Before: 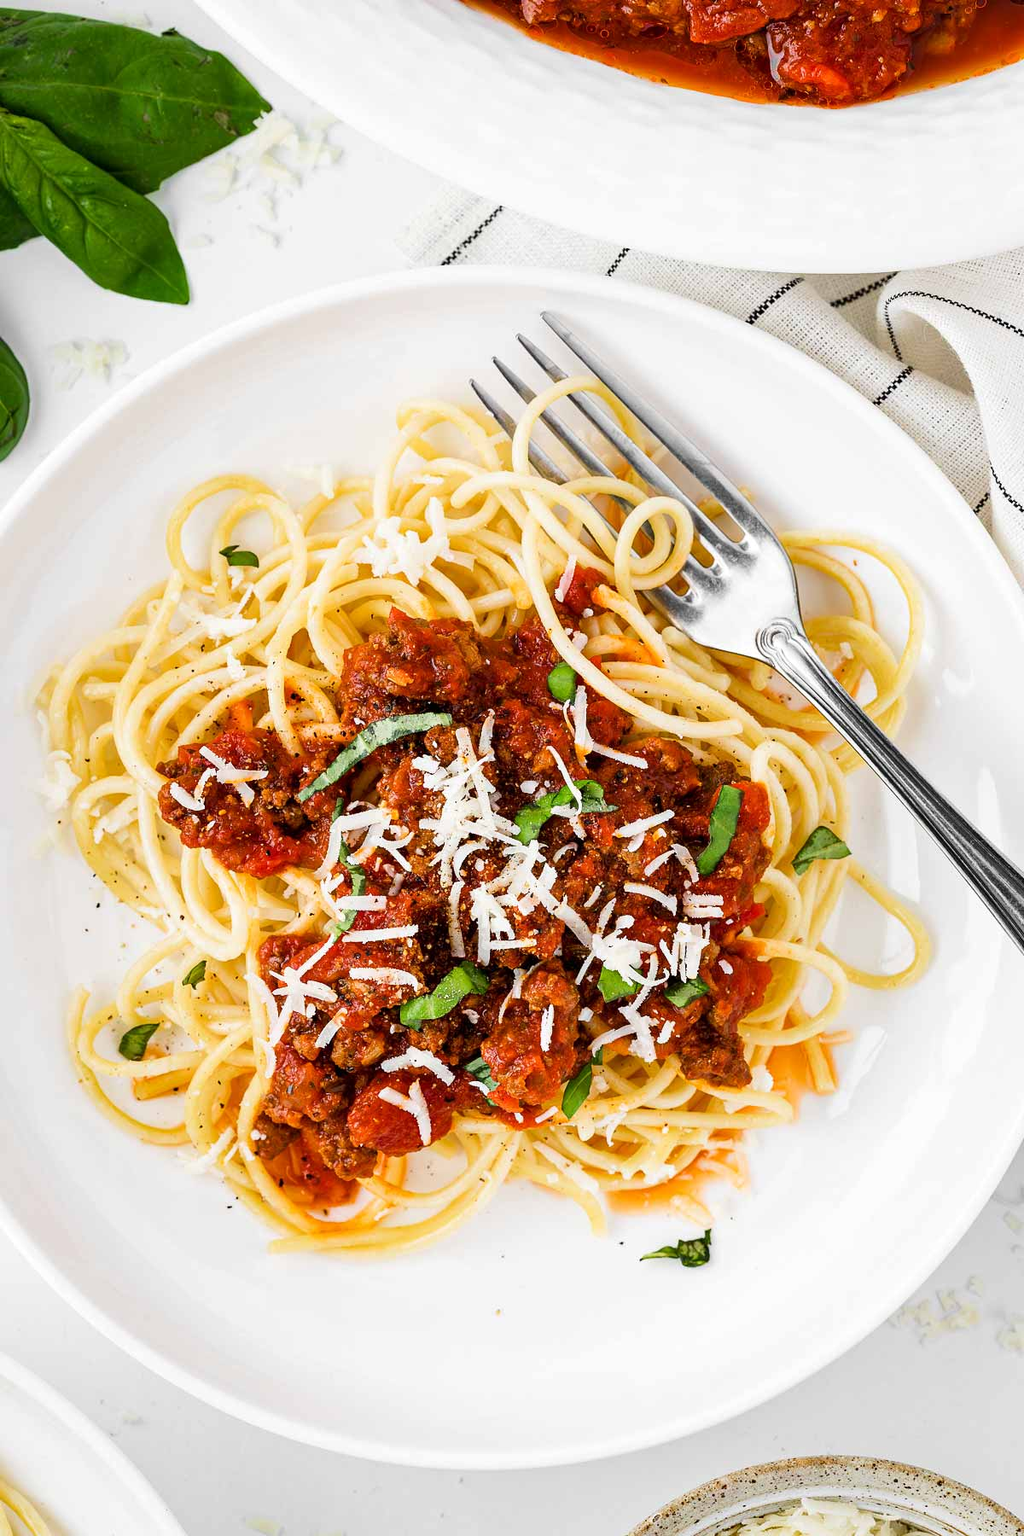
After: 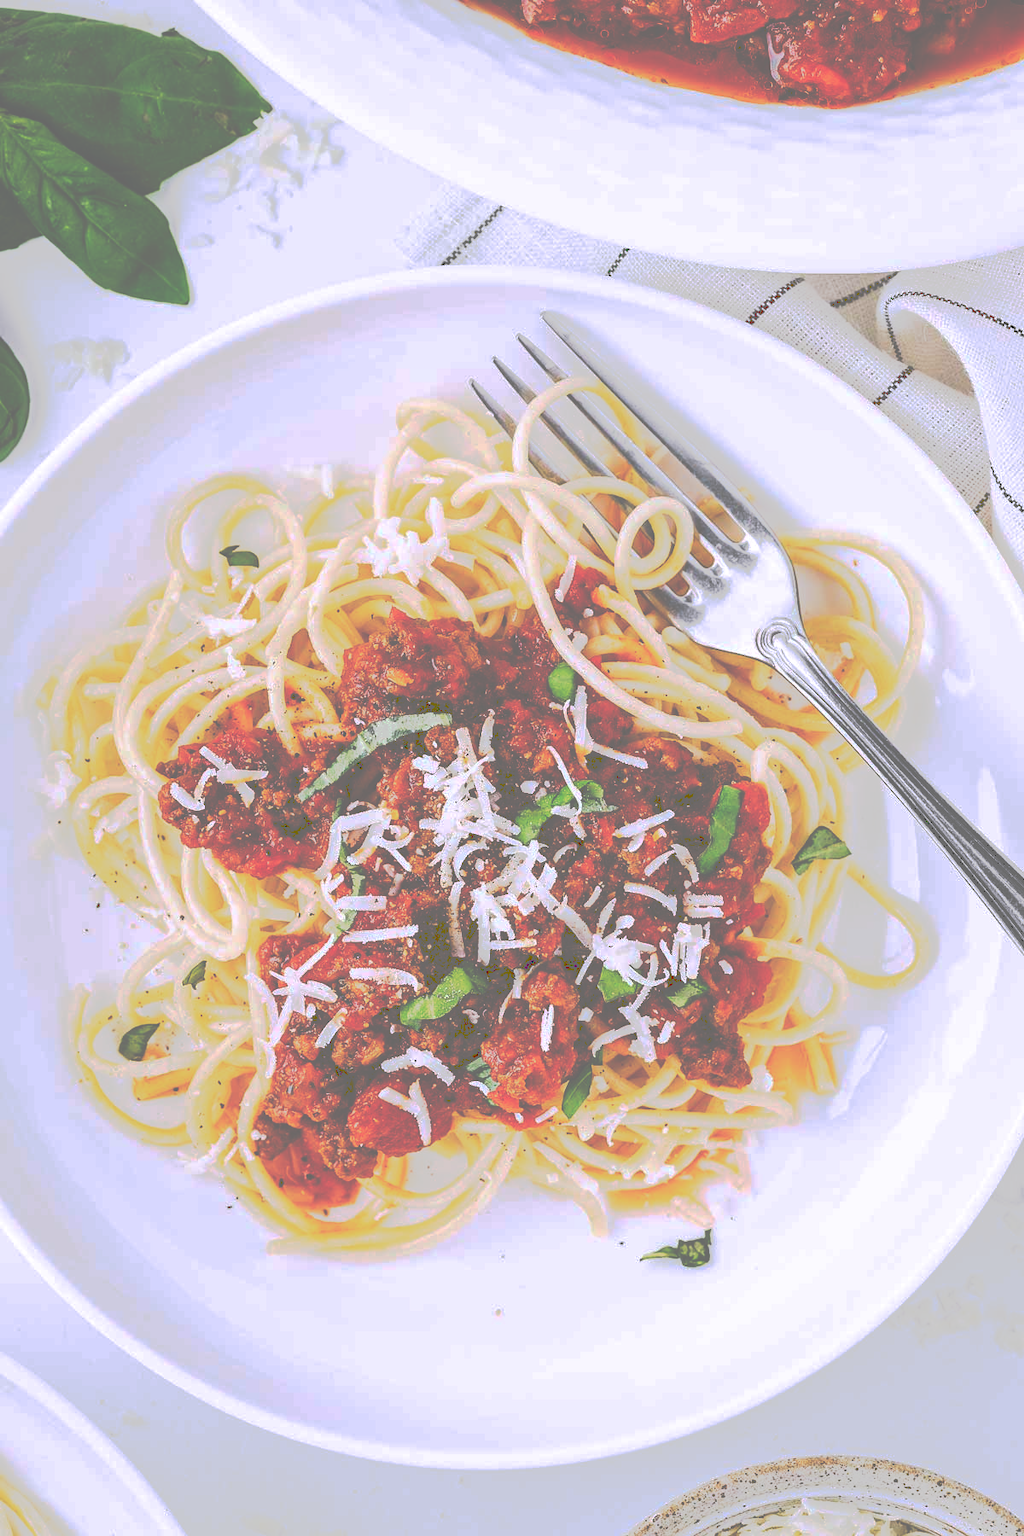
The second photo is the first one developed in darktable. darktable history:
white balance: red 1.004, blue 1.096
tone curve: curves: ch0 [(0, 0) (0.003, 0.437) (0.011, 0.438) (0.025, 0.441) (0.044, 0.441) (0.069, 0.441) (0.1, 0.444) (0.136, 0.447) (0.177, 0.452) (0.224, 0.457) (0.277, 0.466) (0.335, 0.485) (0.399, 0.514) (0.468, 0.558) (0.543, 0.616) (0.623, 0.686) (0.709, 0.76) (0.801, 0.803) (0.898, 0.825) (1, 1)], preserve colors none
